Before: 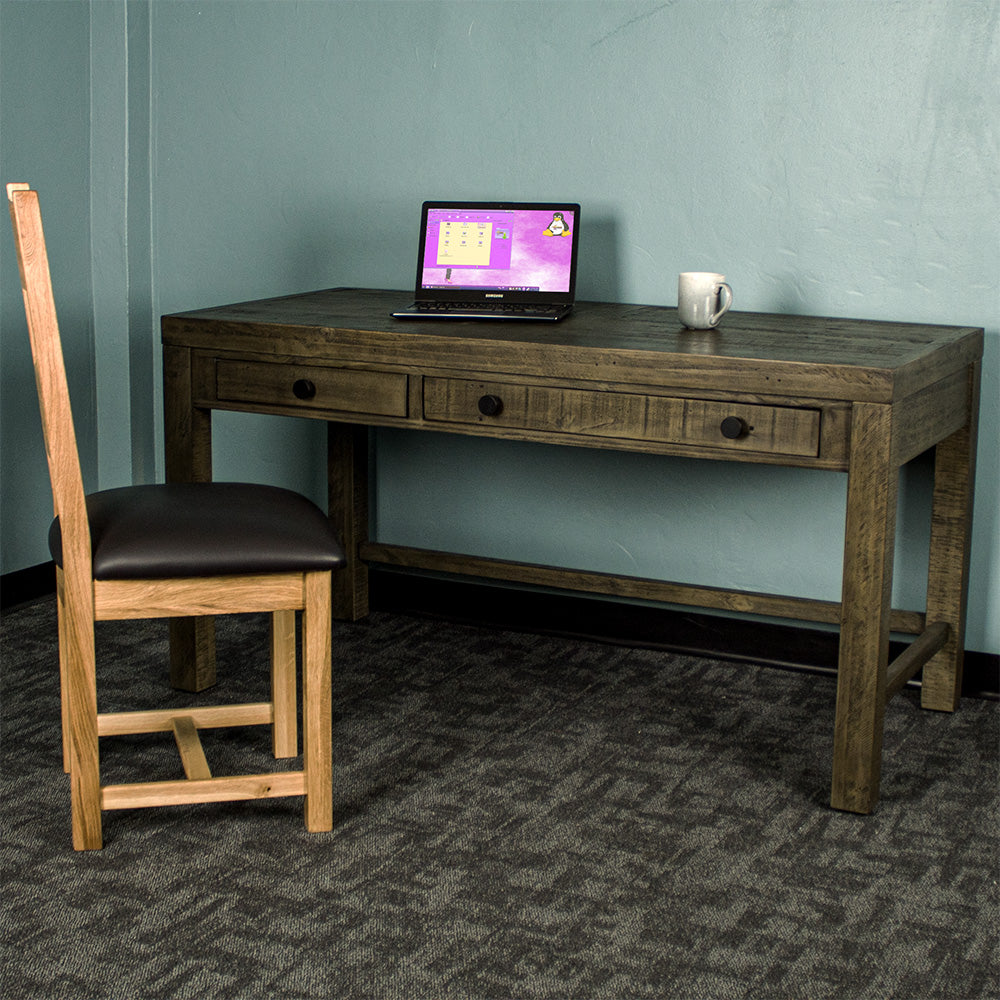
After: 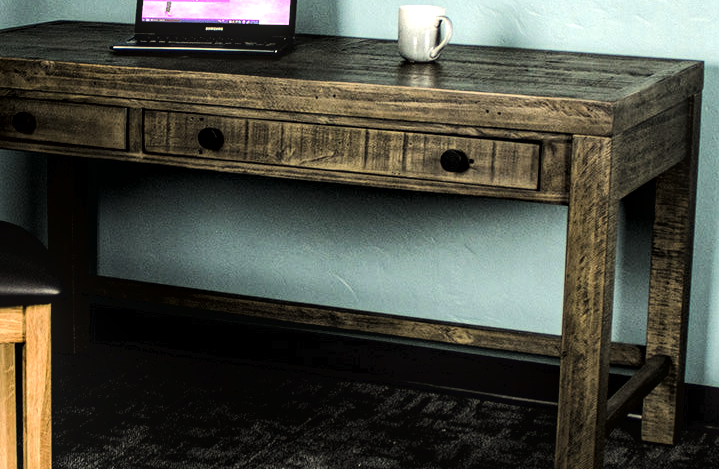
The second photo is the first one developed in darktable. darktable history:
tone curve: curves: ch0 [(0, 0) (0.003, 0.016) (0.011, 0.016) (0.025, 0.016) (0.044, 0.016) (0.069, 0.016) (0.1, 0.026) (0.136, 0.047) (0.177, 0.088) (0.224, 0.14) (0.277, 0.2) (0.335, 0.276) (0.399, 0.37) (0.468, 0.47) (0.543, 0.583) (0.623, 0.698) (0.709, 0.779) (0.801, 0.858) (0.898, 0.929) (1, 1)], color space Lab, linked channels, preserve colors none
tone equalizer: -8 EV -0.771 EV, -7 EV -0.728 EV, -6 EV -0.631 EV, -5 EV -0.389 EV, -3 EV 0.401 EV, -2 EV 0.6 EV, -1 EV 0.683 EV, +0 EV 0.723 EV
local contrast: on, module defaults
crop and rotate: left 28.041%, top 26.798%, bottom 26.301%
